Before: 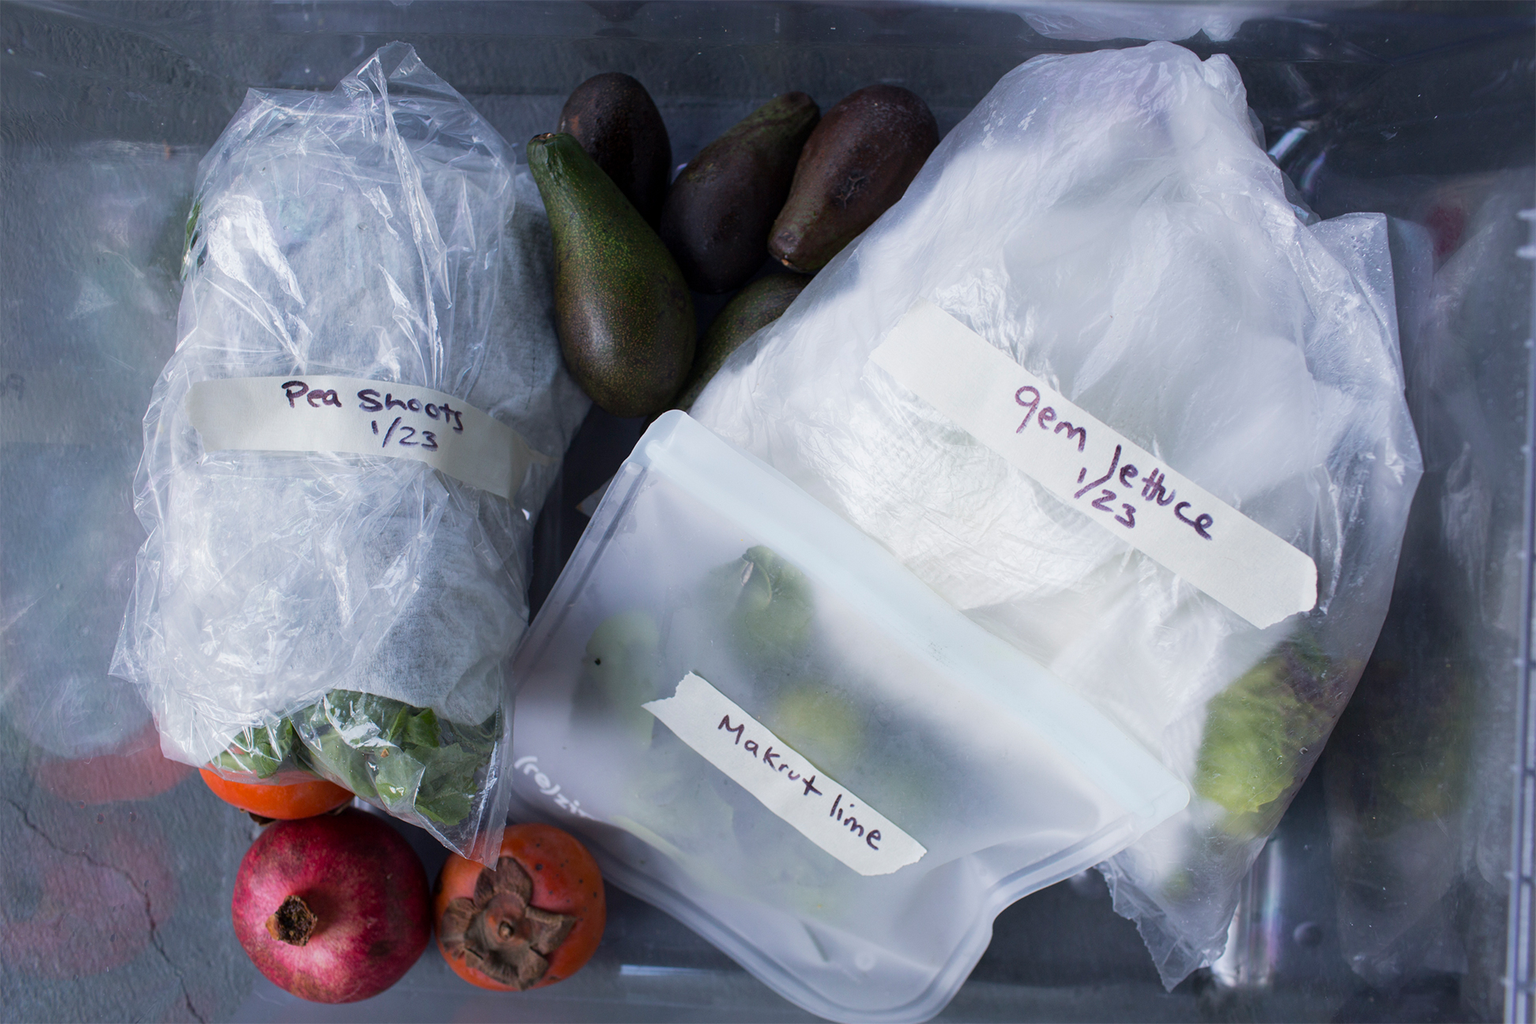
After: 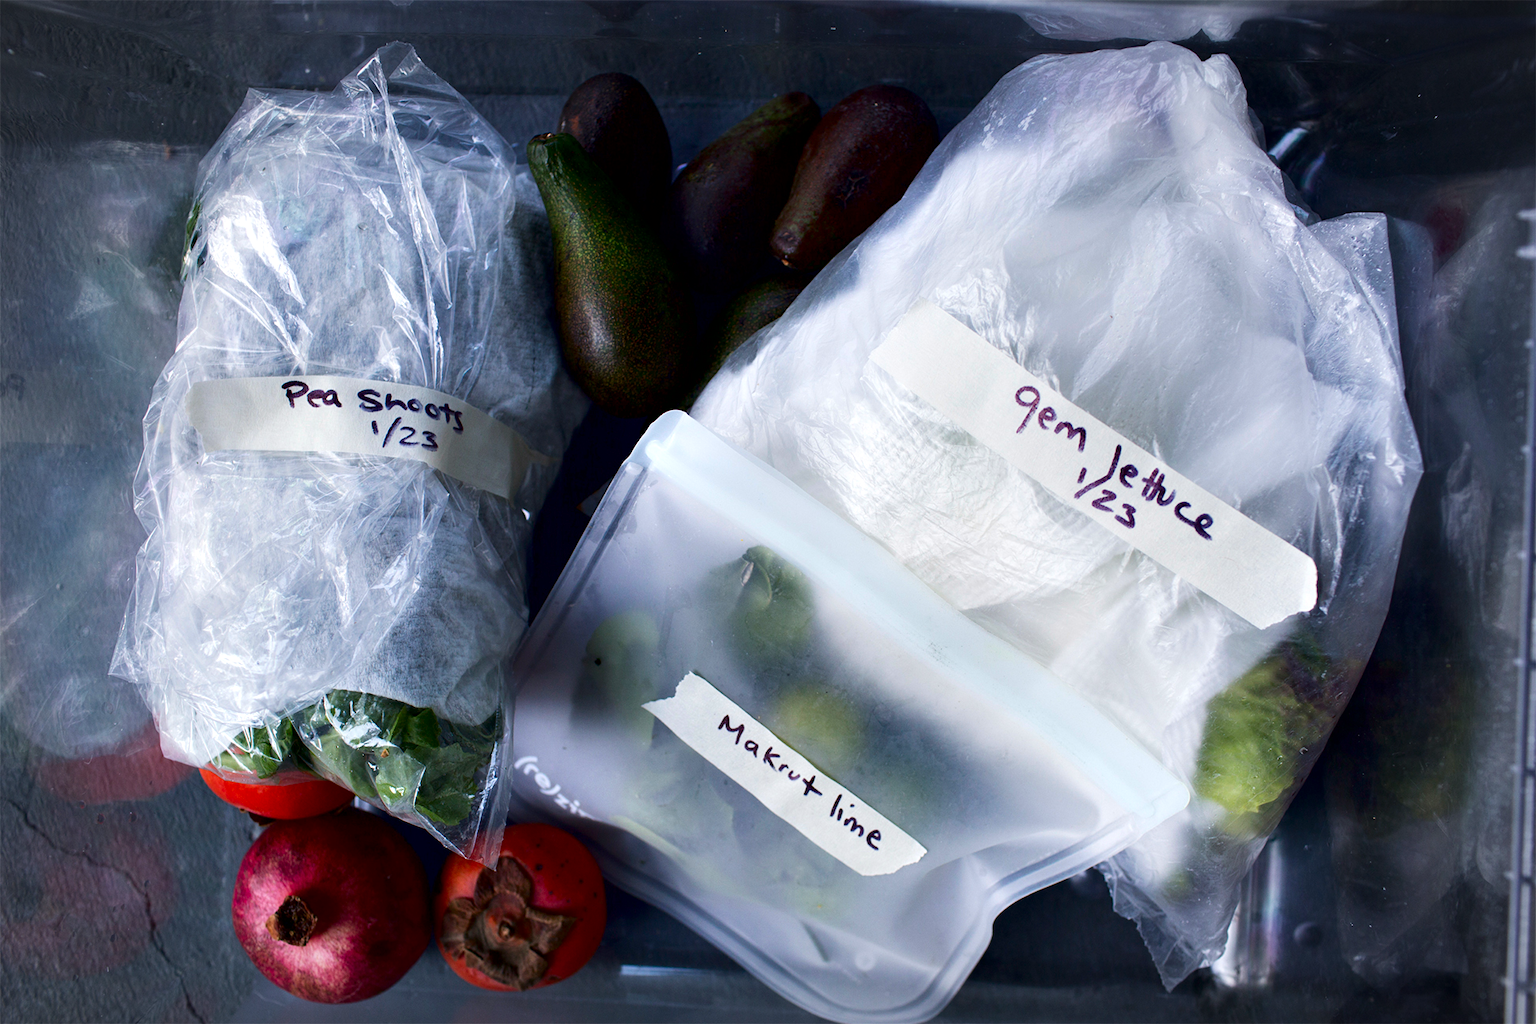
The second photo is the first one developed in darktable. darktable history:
contrast equalizer: octaves 7, y [[0.6 ×6], [0.55 ×6], [0 ×6], [0 ×6], [0 ×6]], mix 0.798
vignetting: fall-off radius 69.37%, automatic ratio true, unbound false
contrast brightness saturation: contrast 0.121, brightness -0.122, saturation 0.198
